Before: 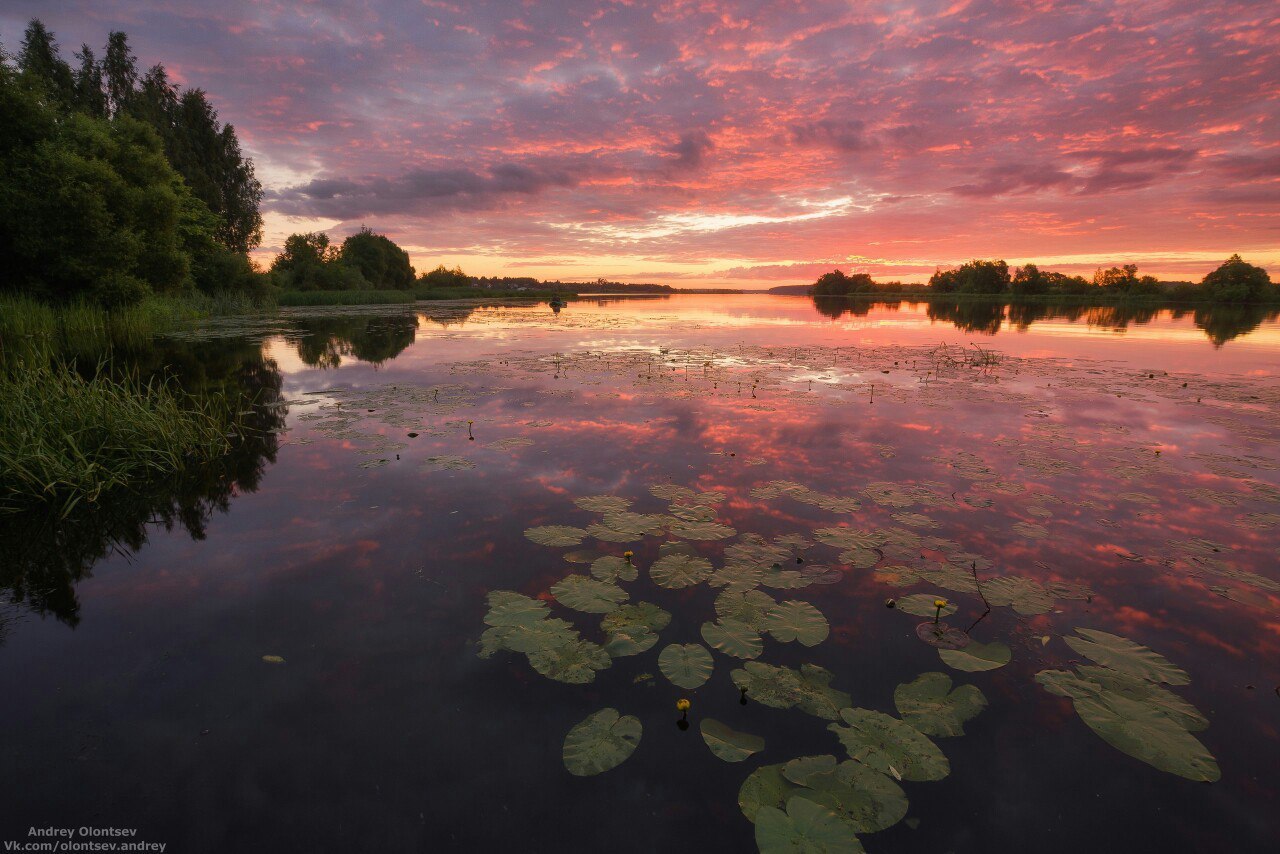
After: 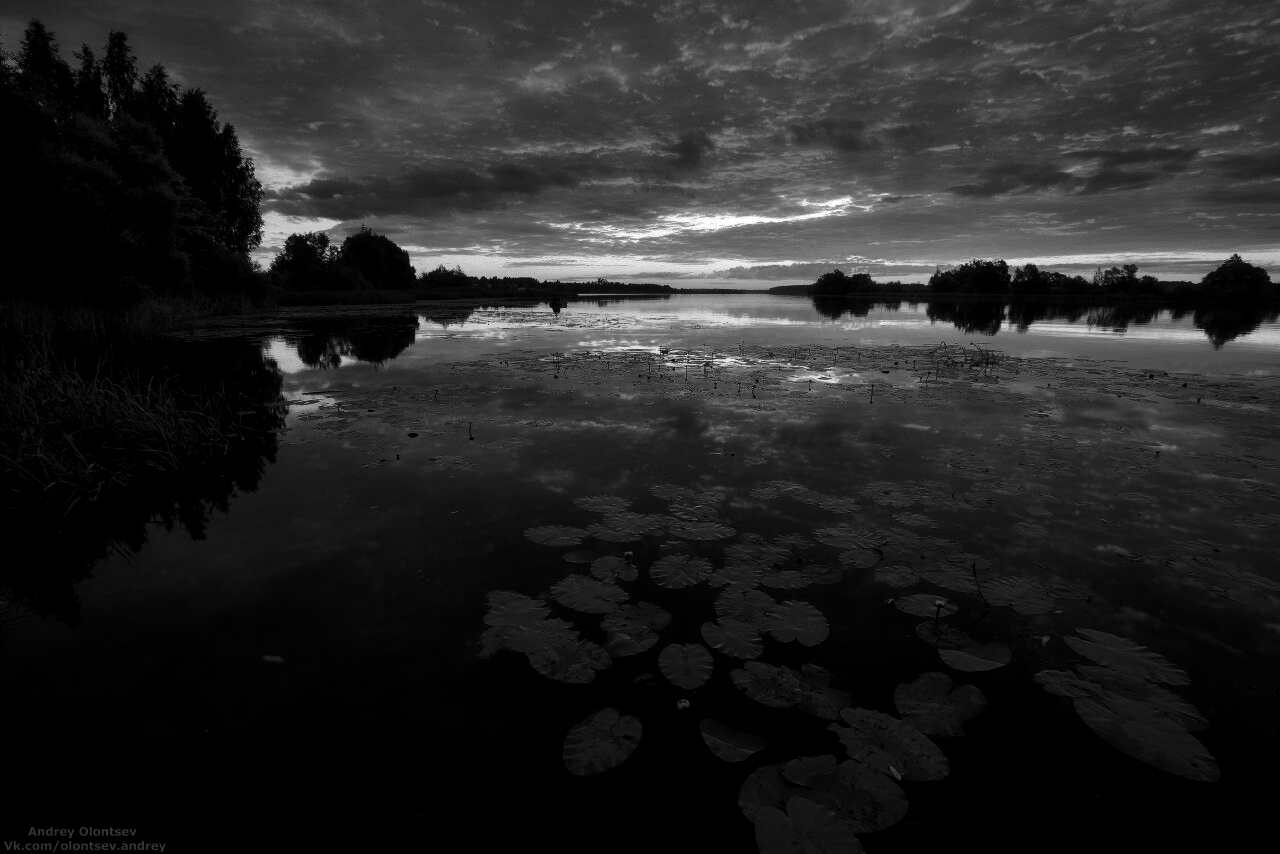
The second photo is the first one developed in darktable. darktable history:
exposure: black level correction 0.009, exposure 0.017 EV, compensate highlight preservation false
color balance rgb: linear chroma grading › global chroma 25.564%, perceptual saturation grading › global saturation 20%, perceptual saturation grading › highlights -50.191%, perceptual saturation grading › shadows 31.178%, perceptual brilliance grading › global brilliance 3.817%, global vibrance 20%
contrast brightness saturation: contrast -0.026, brightness -0.591, saturation -0.994
shadows and highlights: shadows 19.68, highlights -84.07, soften with gaussian
